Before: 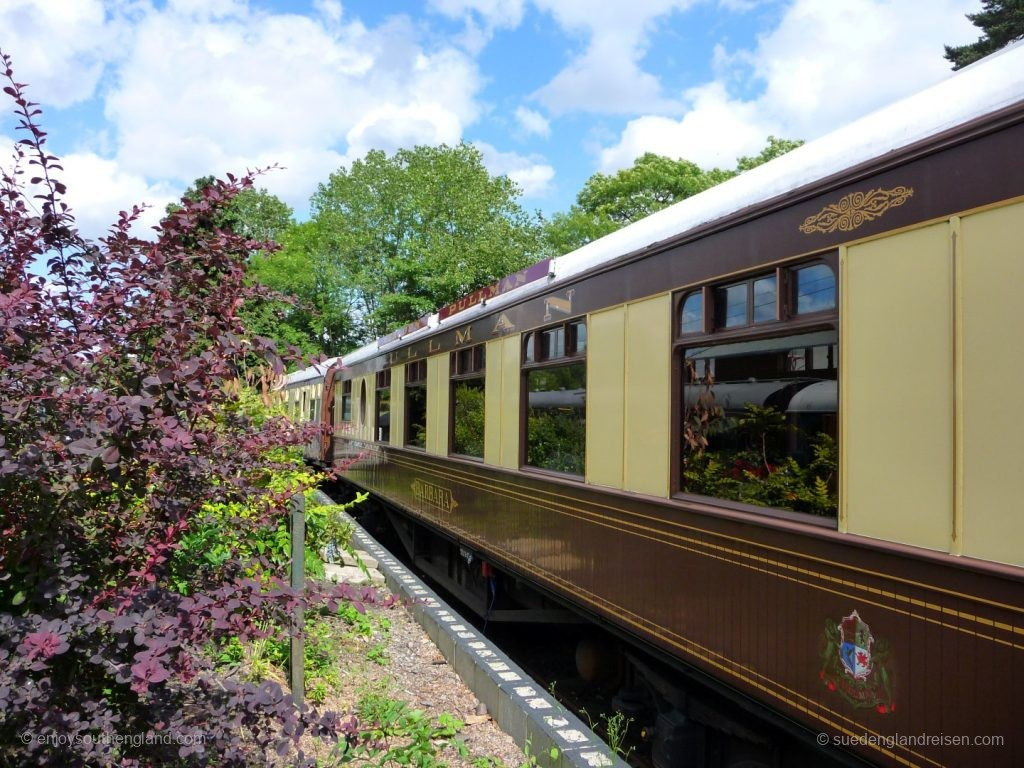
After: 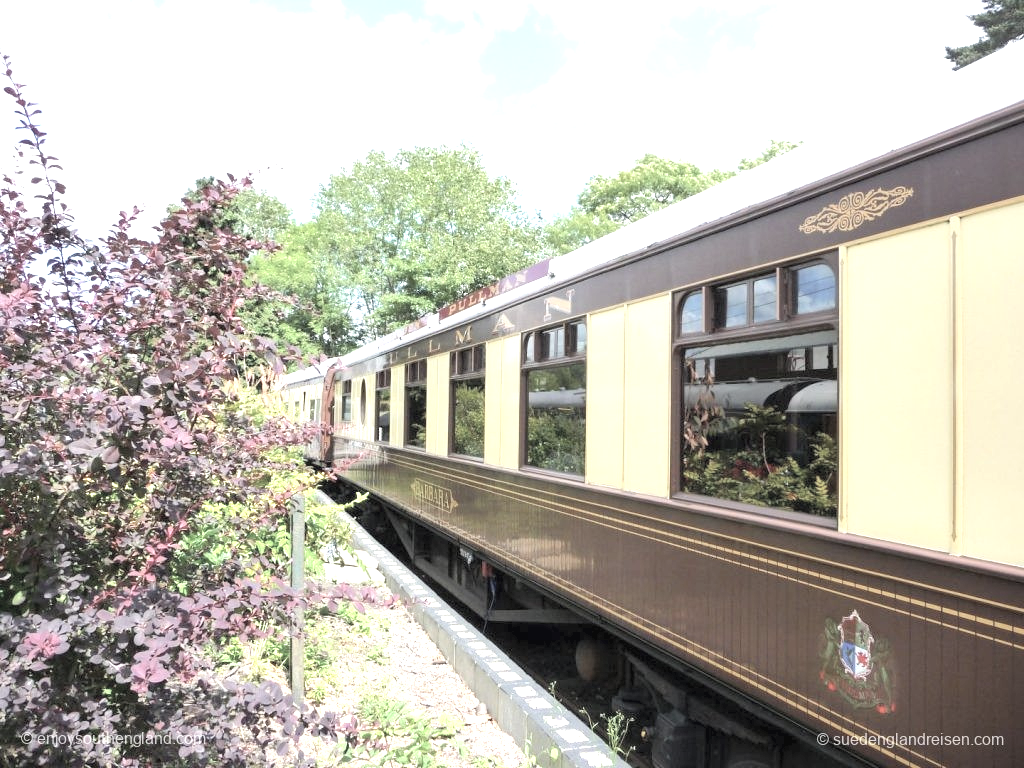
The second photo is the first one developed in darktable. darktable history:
contrast brightness saturation: brightness 0.18, saturation -0.5
exposure: black level correction 0, exposure 1.5 EV, compensate highlight preservation false
tone equalizer: on, module defaults
